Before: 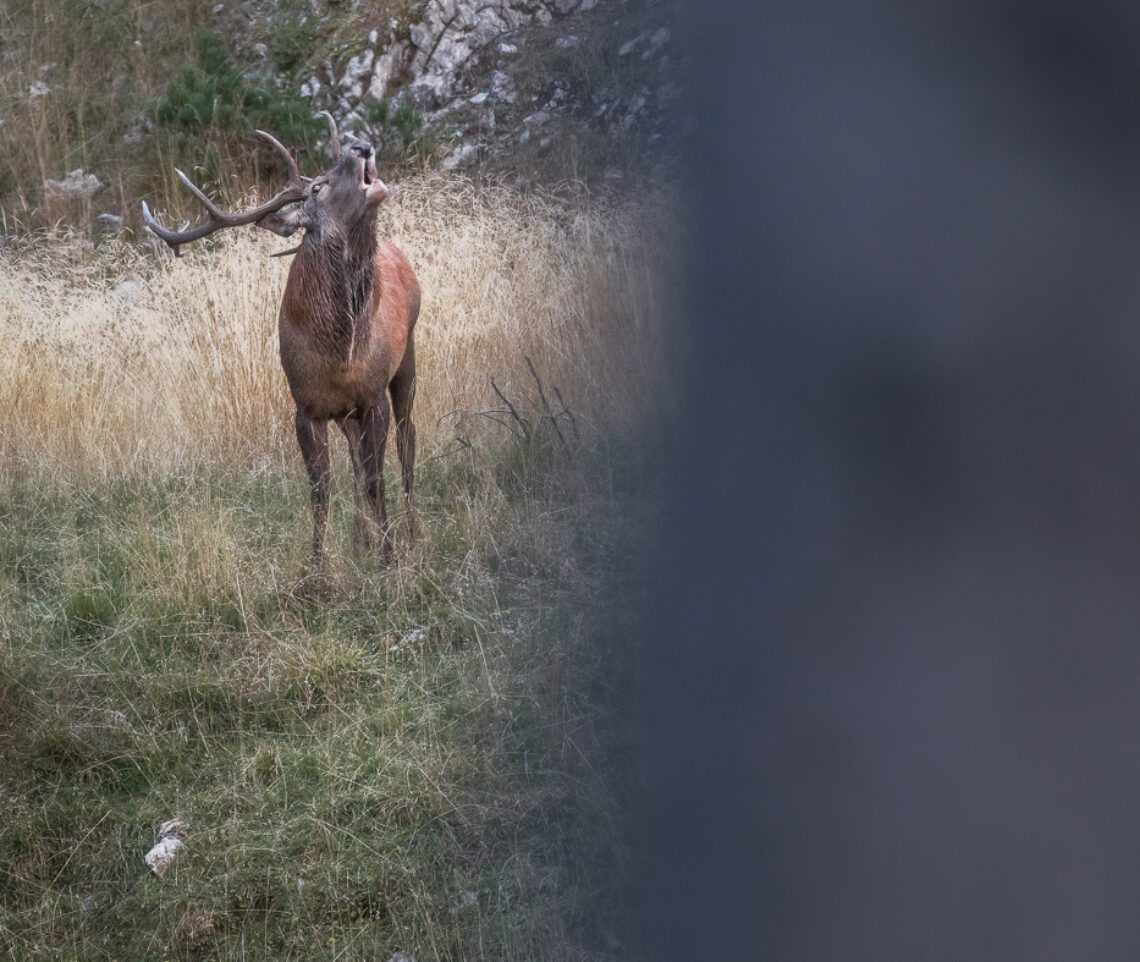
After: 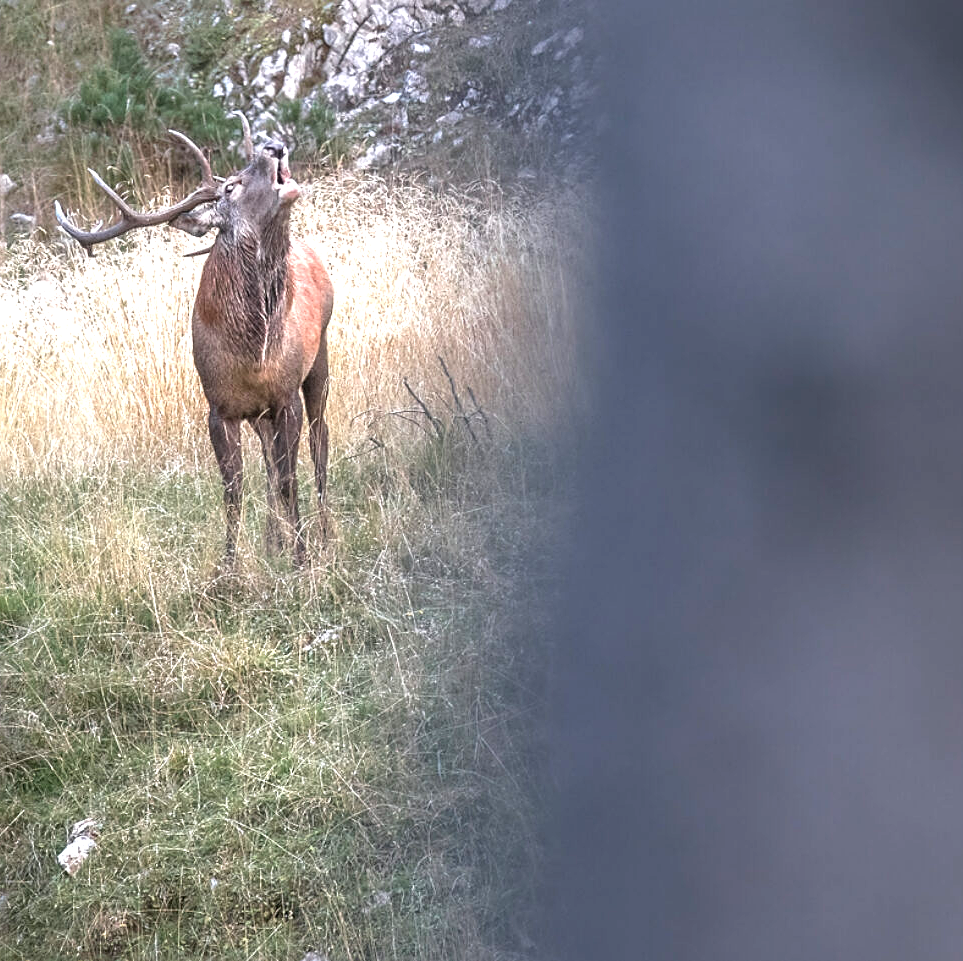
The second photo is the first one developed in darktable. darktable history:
exposure: black level correction 0, exposure 1.2 EV, compensate highlight preservation false
crop: left 7.677%, right 7.839%
sharpen: radius 1.934
